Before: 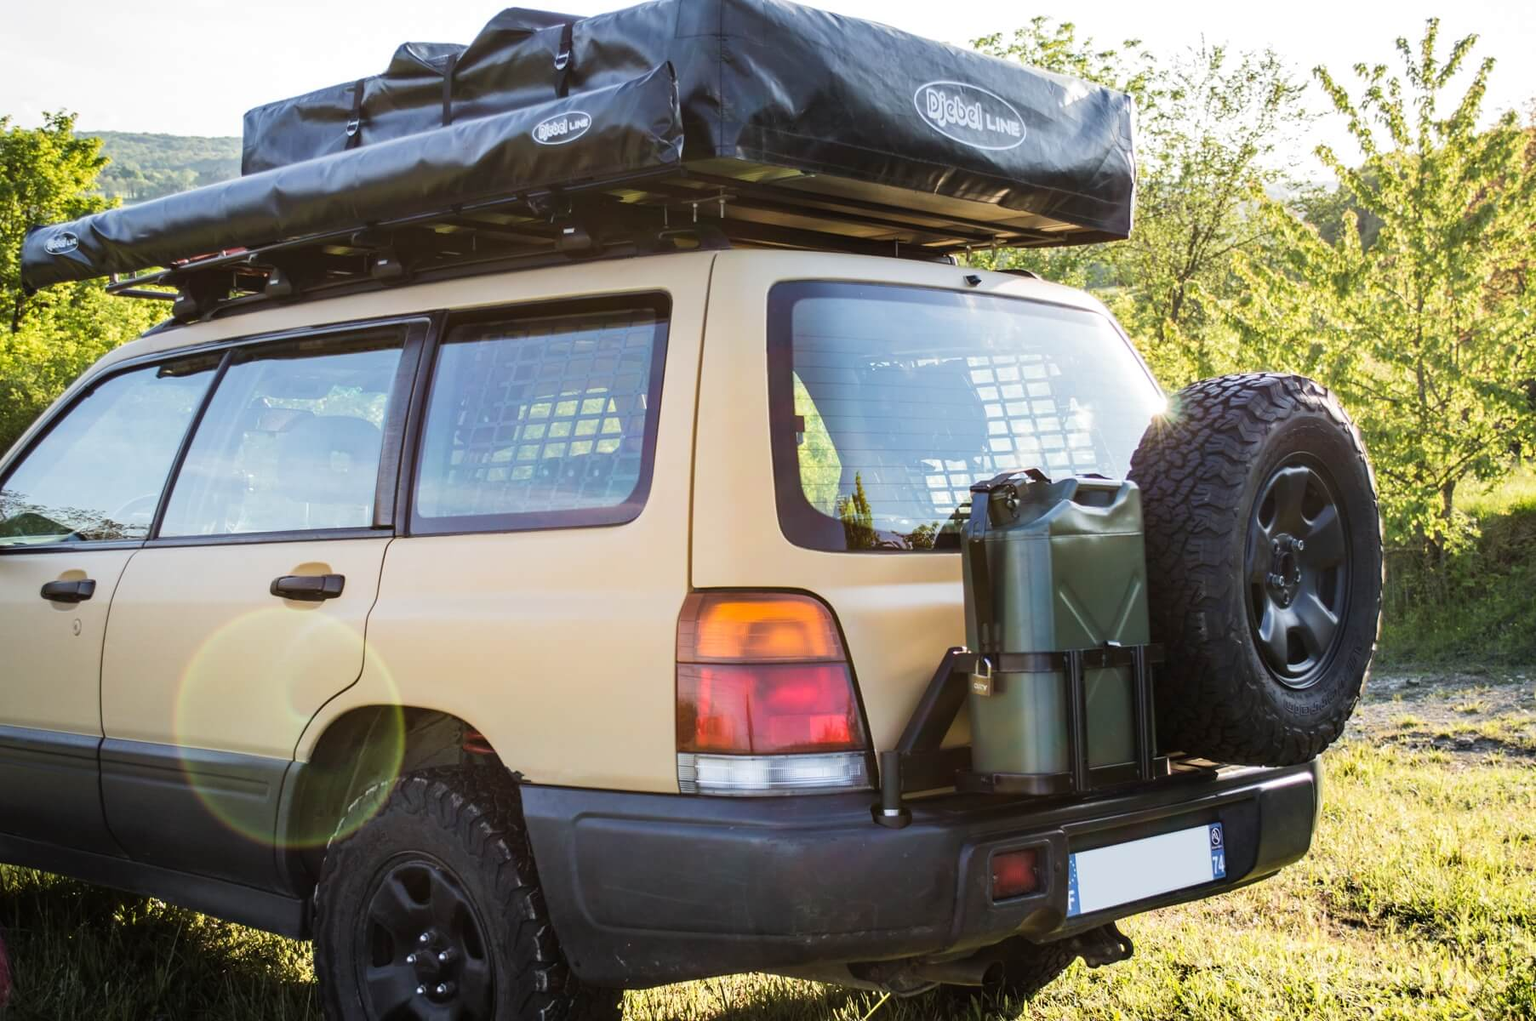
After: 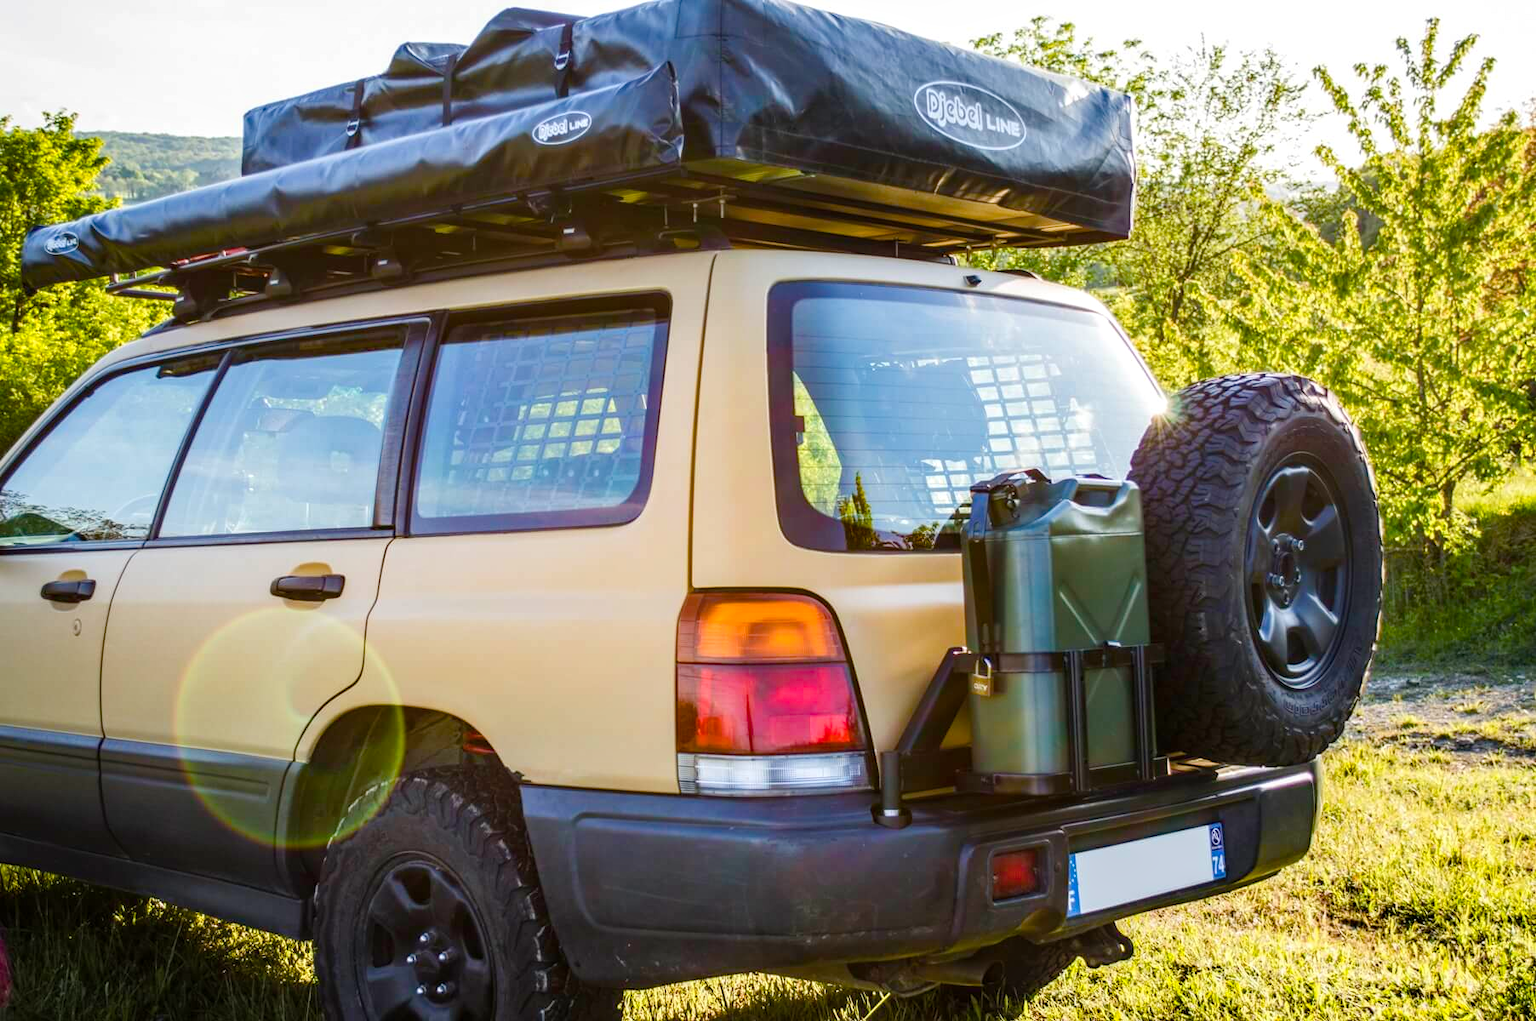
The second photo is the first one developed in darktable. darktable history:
local contrast: on, module defaults
color balance rgb: perceptual saturation grading › global saturation 20%, perceptual saturation grading › highlights -25%, perceptual saturation grading › shadows 50.52%, global vibrance 40.24%
